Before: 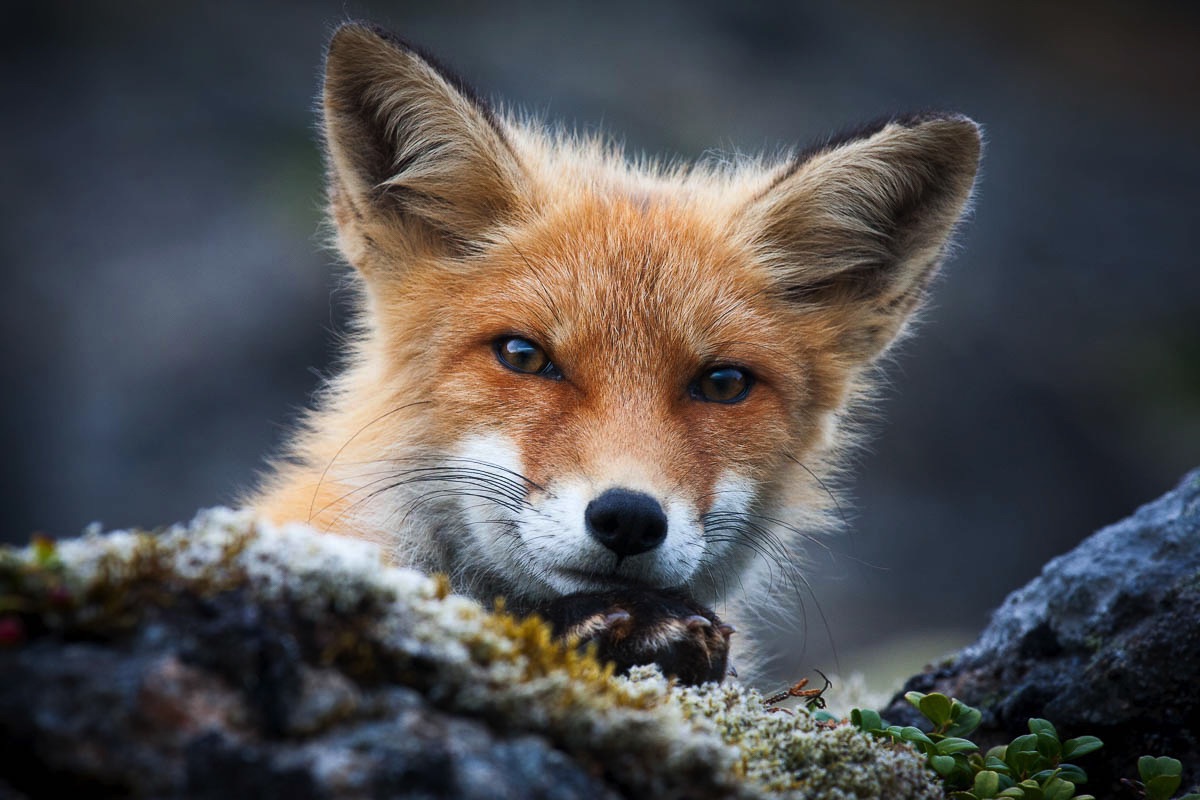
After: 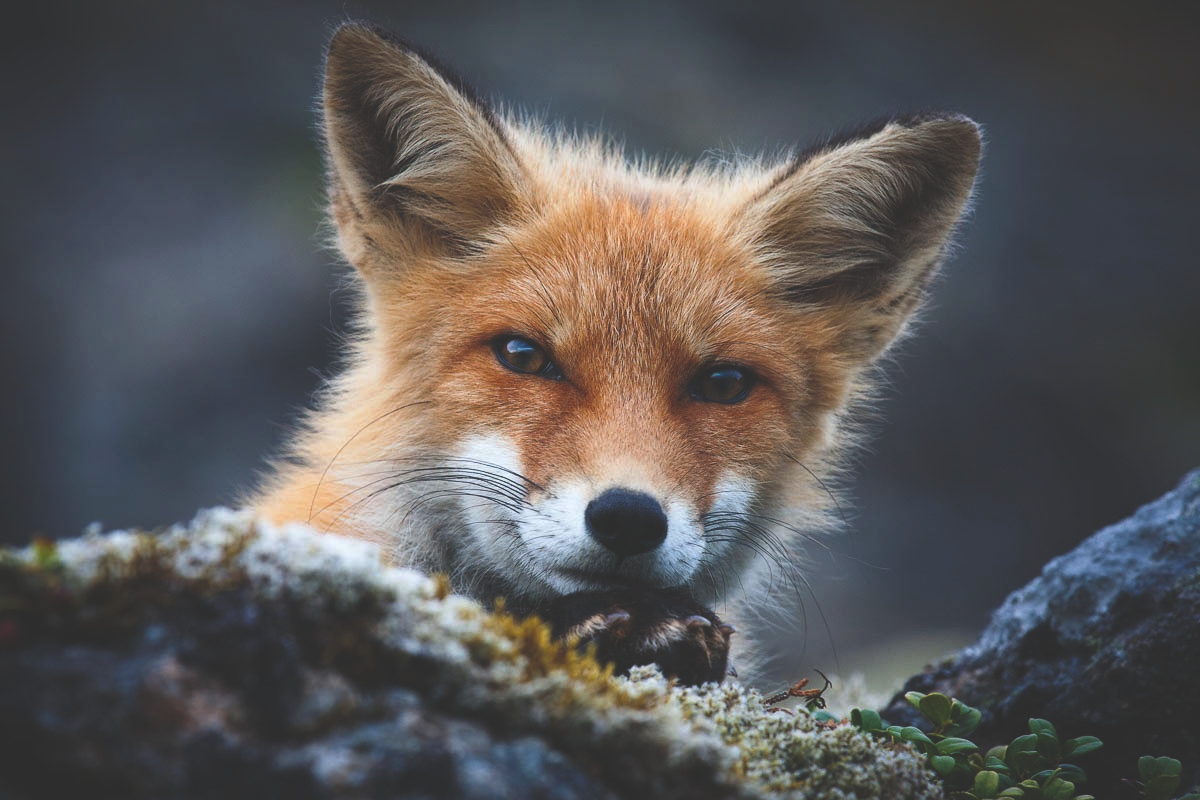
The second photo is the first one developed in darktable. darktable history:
rgb curve: curves: ch0 [(0, 0.186) (0.314, 0.284) (0.775, 0.708) (1, 1)], compensate middle gray true, preserve colors none
white balance: emerald 1
